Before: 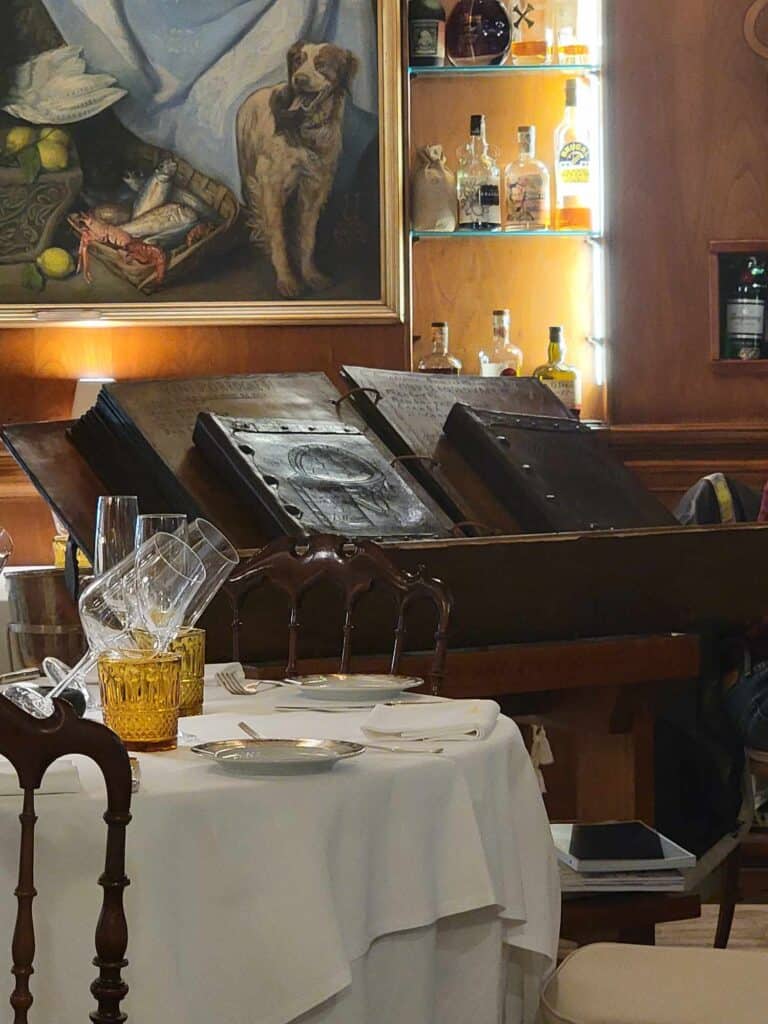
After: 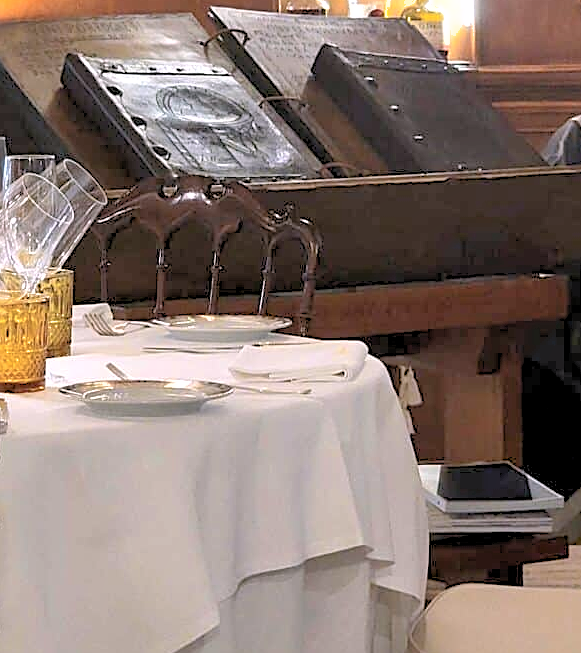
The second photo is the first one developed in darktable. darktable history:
exposure: black level correction 0, exposure 1 EV, compensate exposure bias true, compensate highlight preservation false
shadows and highlights: on, module defaults
white balance: red 1.05, blue 1.072
crop and rotate: left 17.299%, top 35.115%, right 7.015%, bottom 1.024%
contrast brightness saturation: contrast 0.16, saturation 0.32
rgb levels: preserve colors sum RGB, levels [[0.038, 0.433, 0.934], [0, 0.5, 1], [0, 0.5, 1]]
sharpen: on, module defaults
color correction: saturation 0.57
